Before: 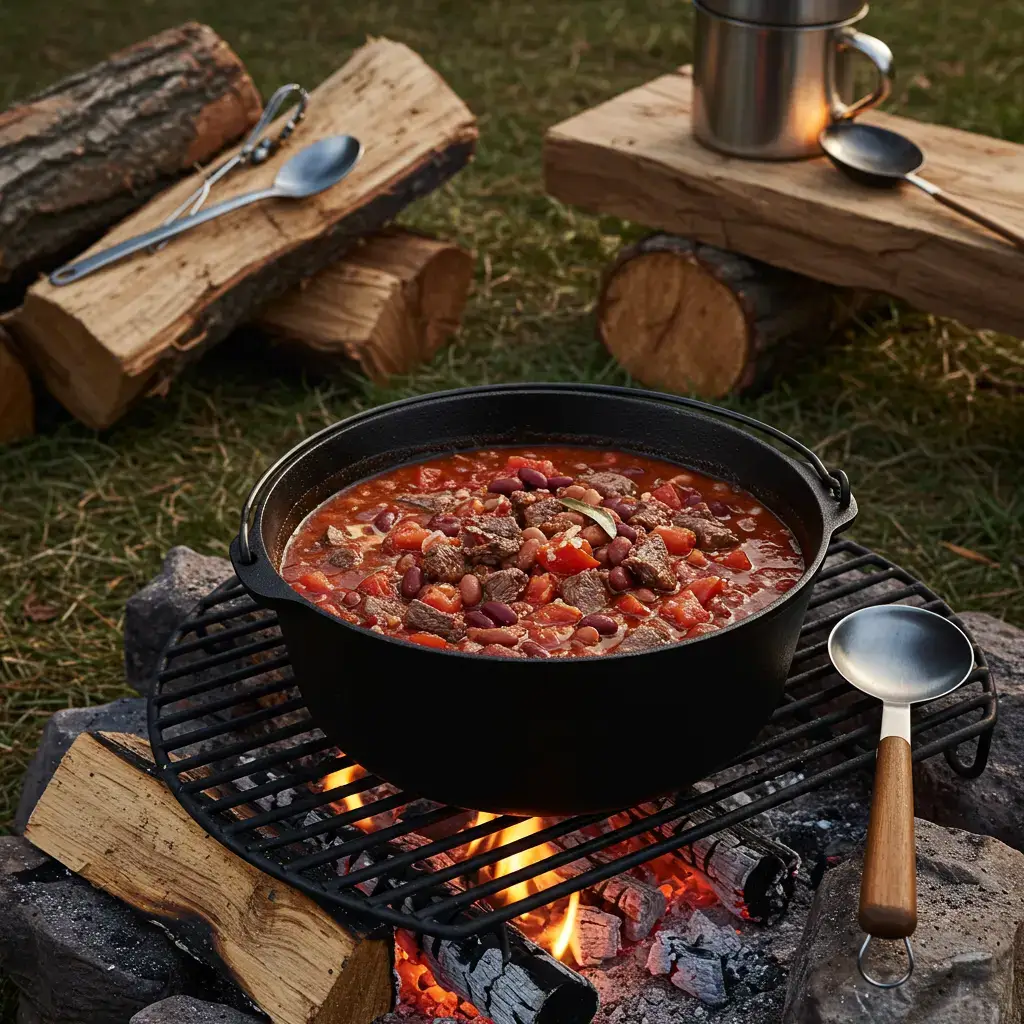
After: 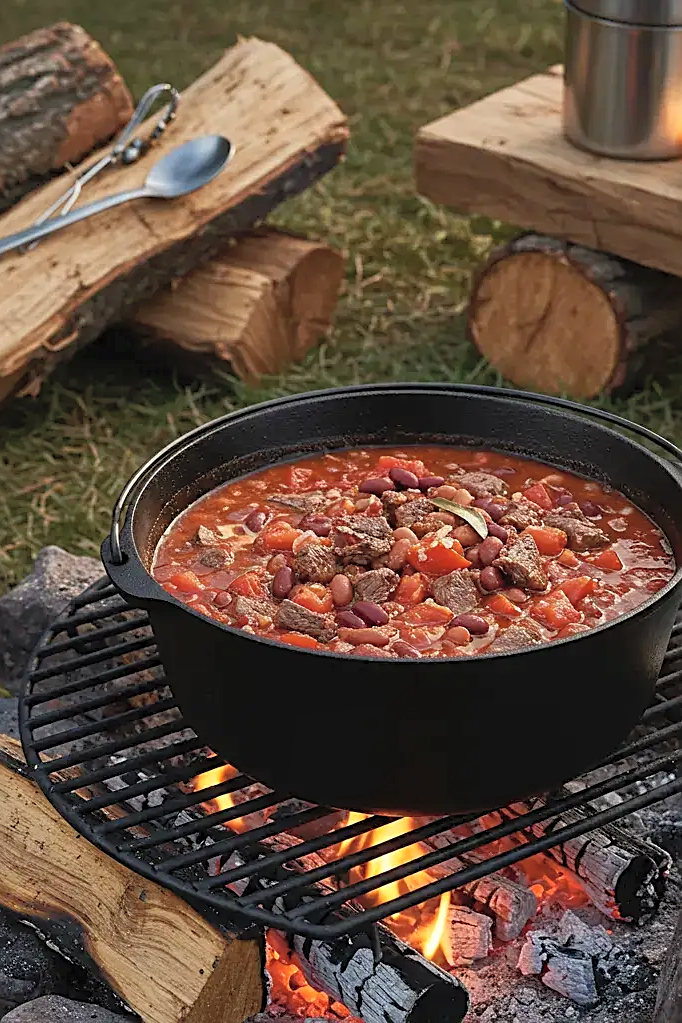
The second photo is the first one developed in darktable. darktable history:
contrast brightness saturation: brightness 0.13
crop and rotate: left 12.648%, right 20.685%
shadows and highlights: shadows 43.06, highlights 6.94
sharpen: on, module defaults
